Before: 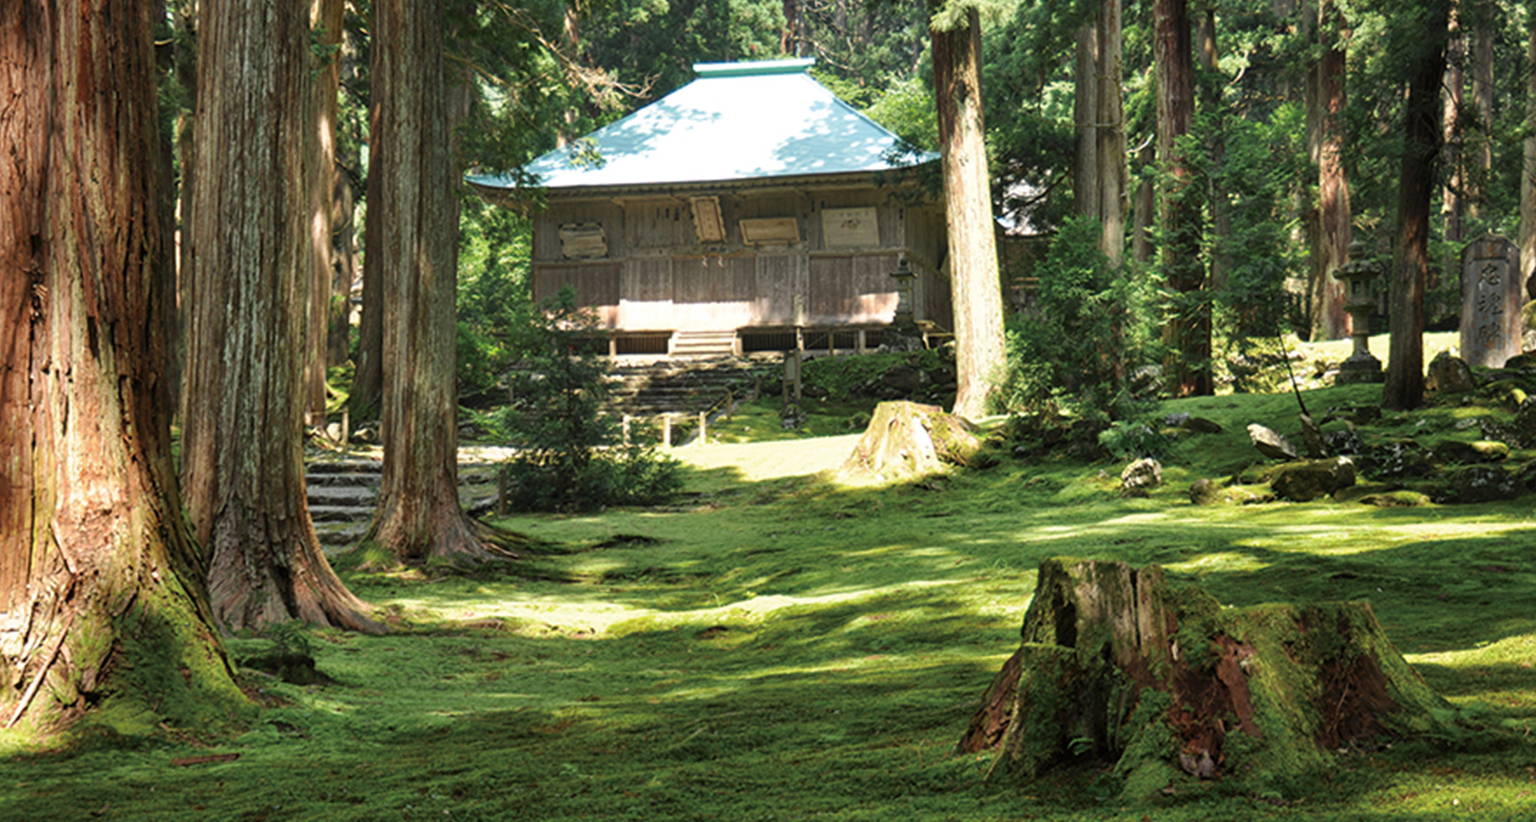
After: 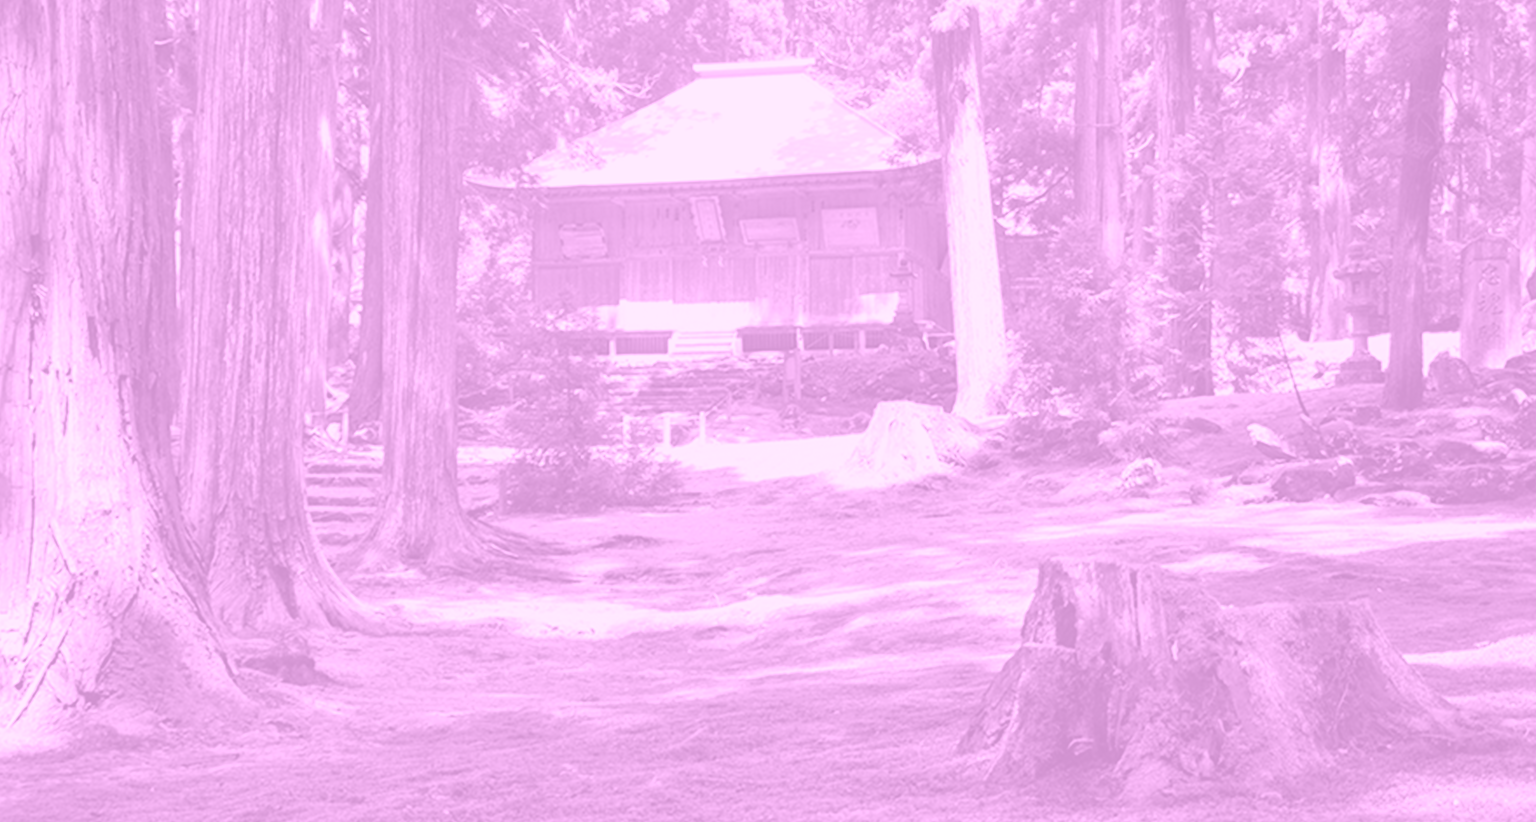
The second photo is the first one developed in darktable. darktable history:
colorize: hue 331.2°, saturation 75%, source mix 30.28%, lightness 70.52%, version 1
exposure: exposure 0.2 EV, compensate highlight preservation false
color correction: highlights a* -6.69, highlights b* 0.49
